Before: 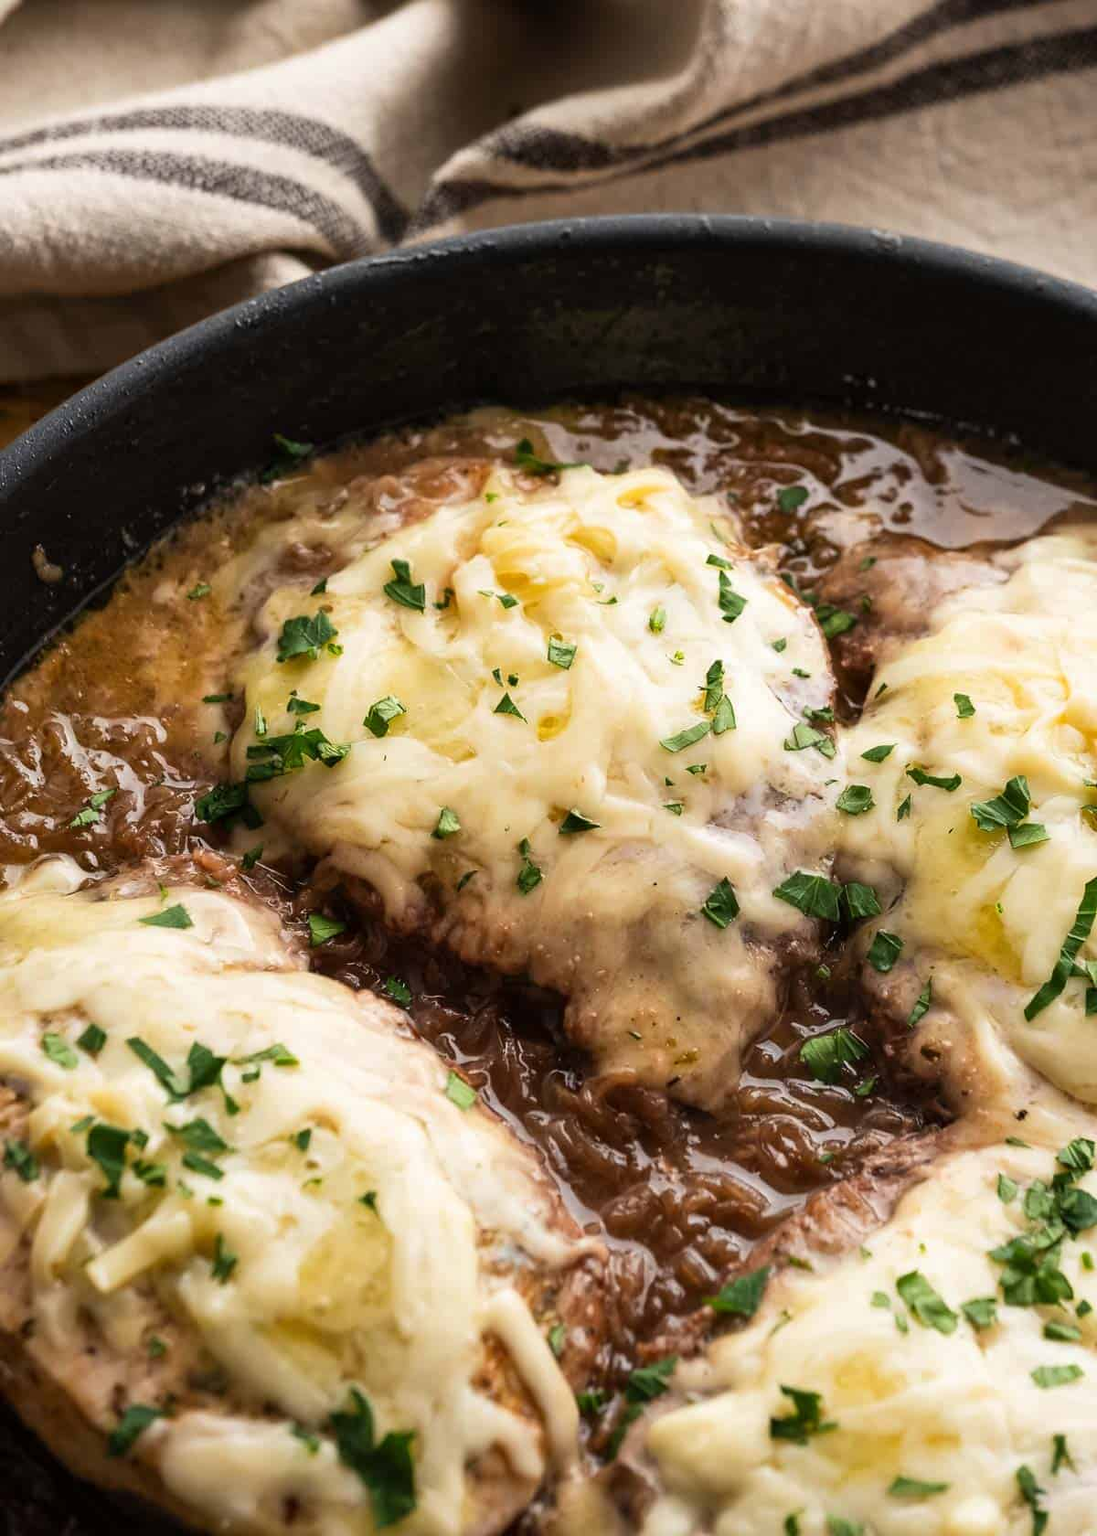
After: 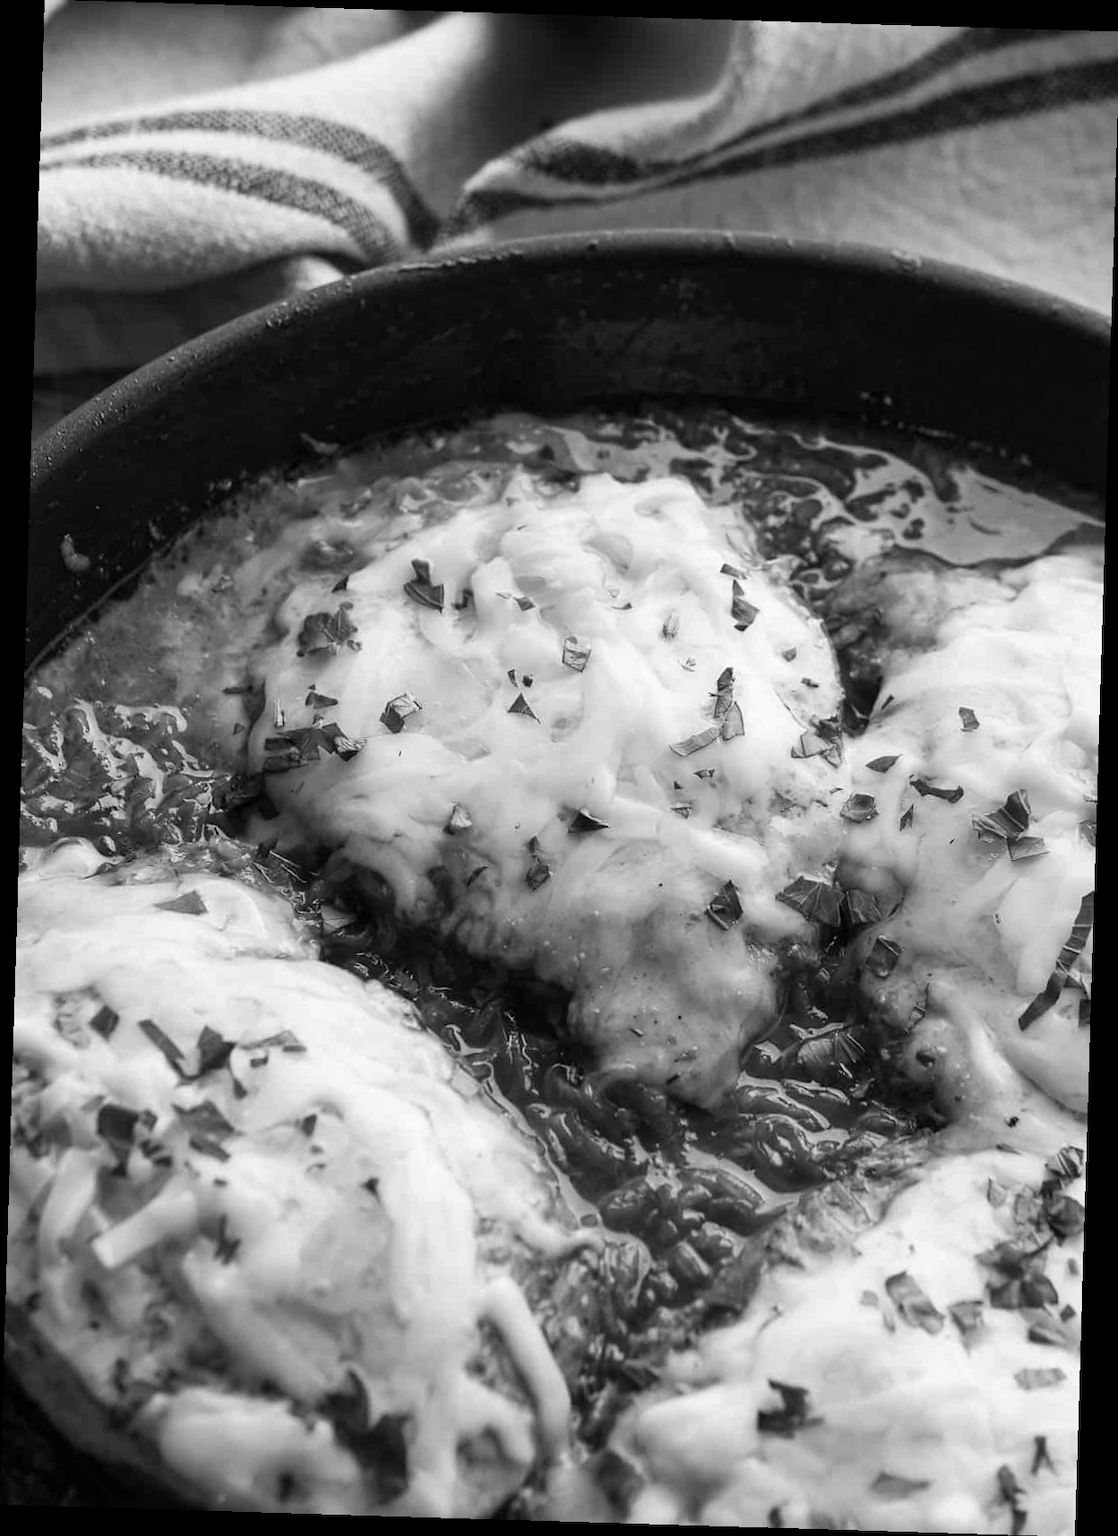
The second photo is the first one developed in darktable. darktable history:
rotate and perspective: rotation 1.72°, automatic cropping off
monochrome: size 1
